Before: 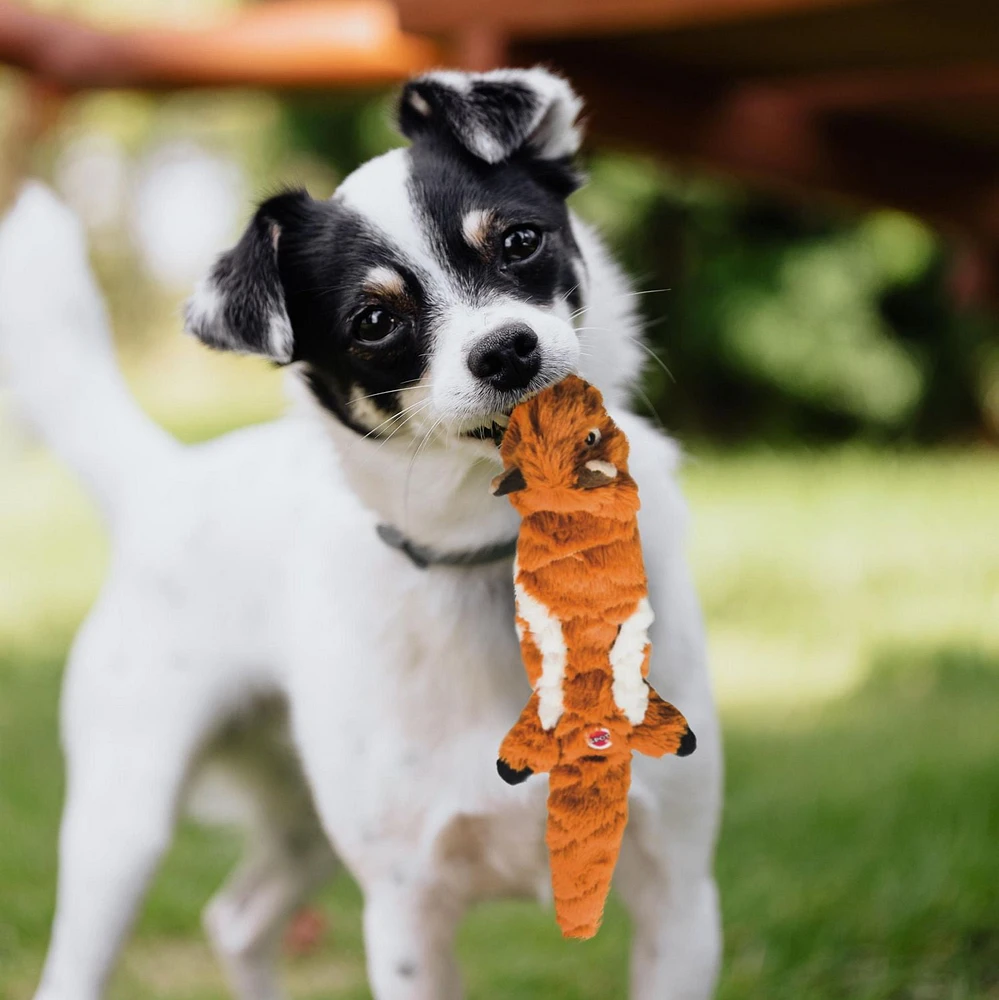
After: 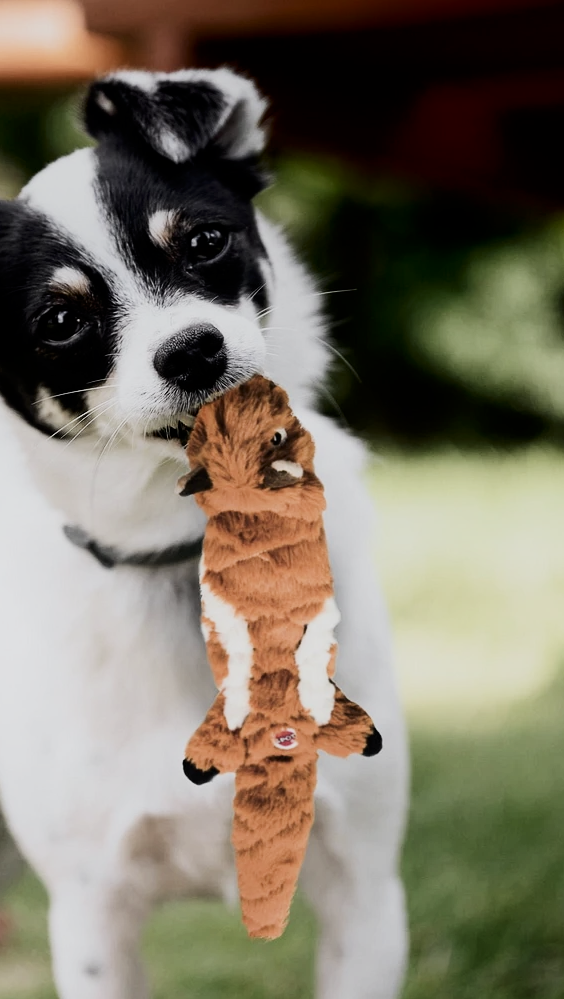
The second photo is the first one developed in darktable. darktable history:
contrast brightness saturation: contrast 0.247, saturation -0.317
filmic rgb: black relative exposure -8.51 EV, white relative exposure 5.54 EV, hardness 3.39, contrast 1.02
crop: left 31.471%, top 0.017%, right 11.995%
shadows and highlights: shadows -69.77, highlights 35.11, soften with gaussian
